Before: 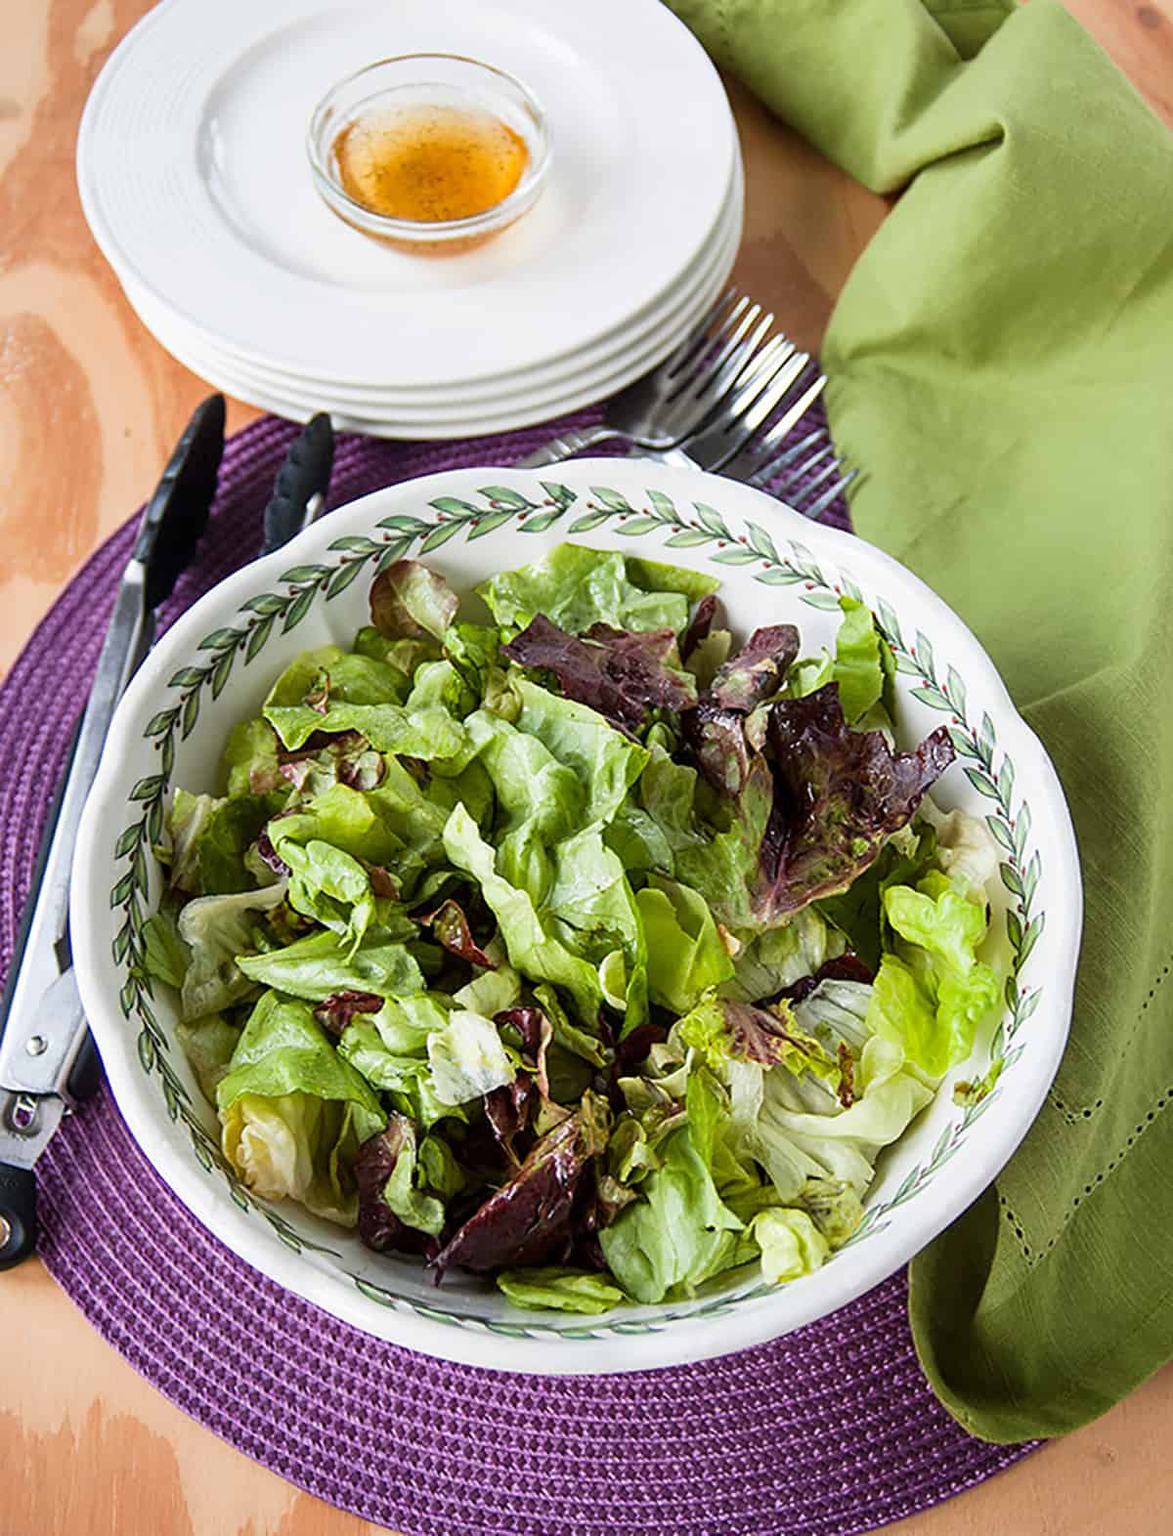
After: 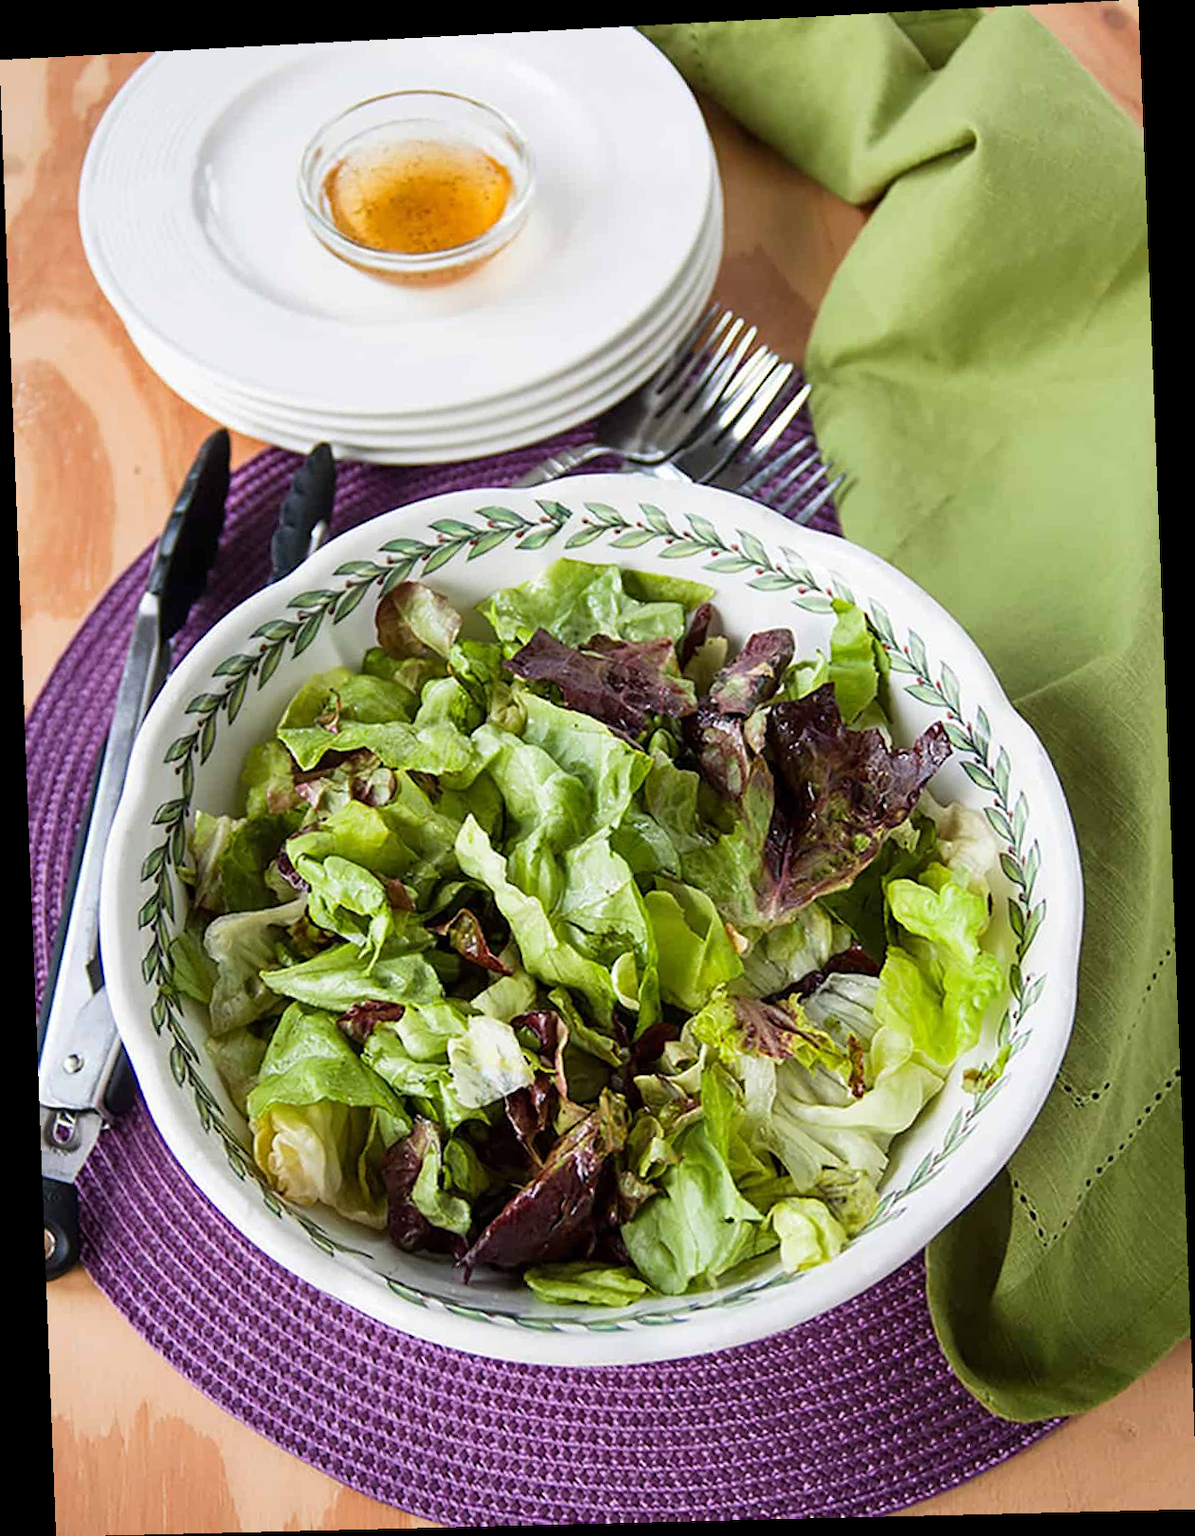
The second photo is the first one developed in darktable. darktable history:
rotate and perspective: rotation -2.22°, lens shift (horizontal) -0.022, automatic cropping off
